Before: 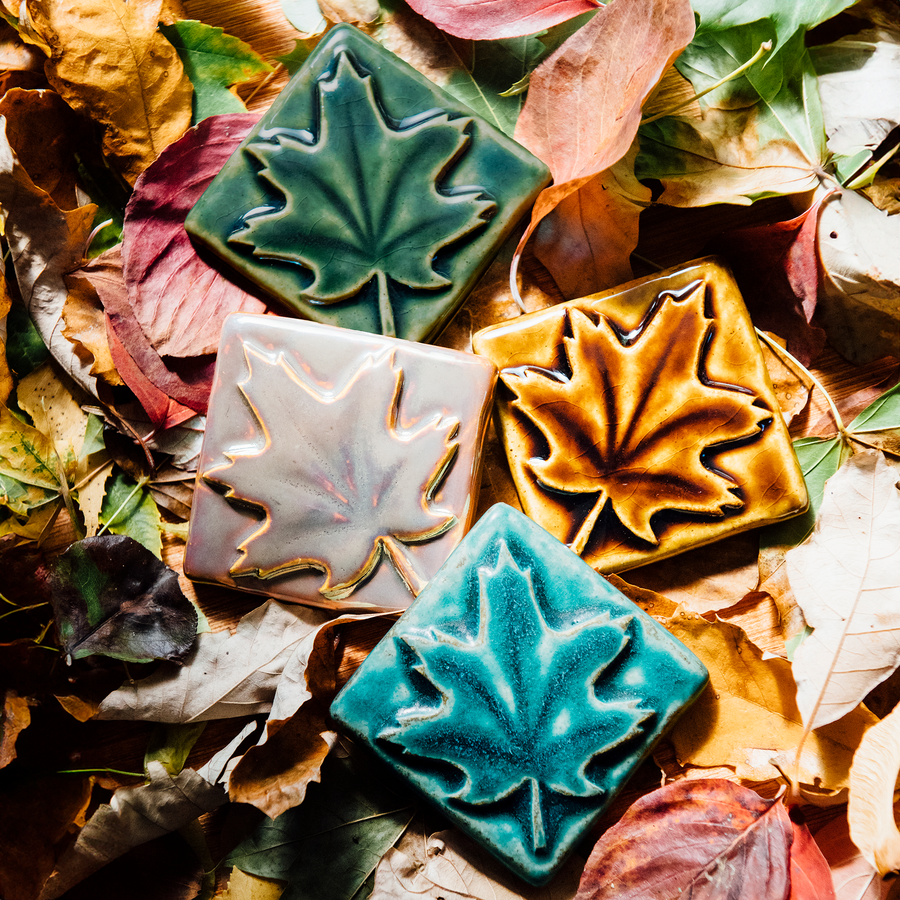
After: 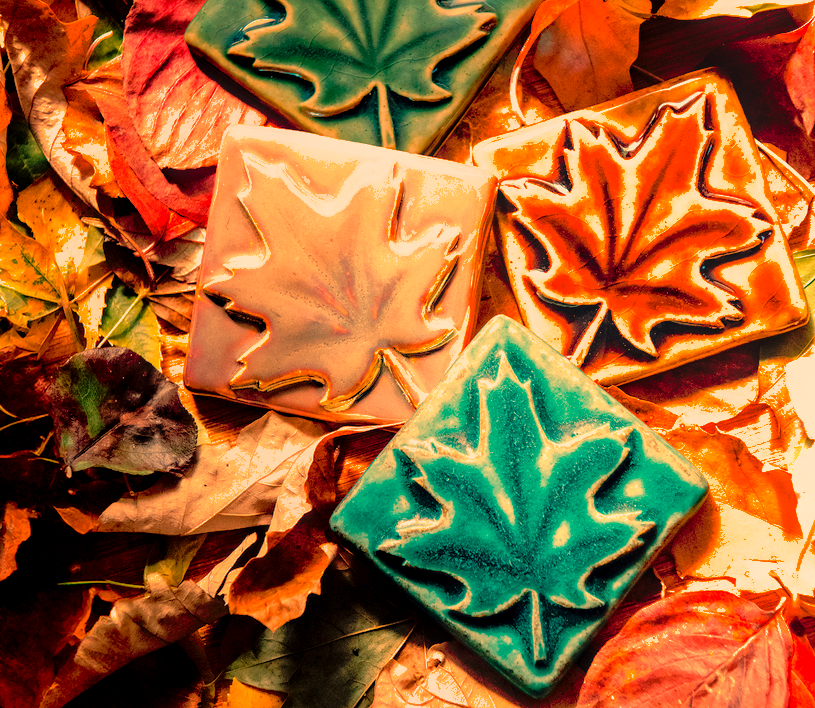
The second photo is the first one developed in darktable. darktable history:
crop: top 20.916%, right 9.437%, bottom 0.316%
white balance: red 1.467, blue 0.684
haze removal: strength 0.1, compatibility mode true, adaptive false
tone equalizer: on, module defaults
local contrast: highlights 48%, shadows 0%, detail 100%
exposure: black level correction 0.007, exposure 0.159 EV, compensate highlight preservation false
shadows and highlights: on, module defaults
